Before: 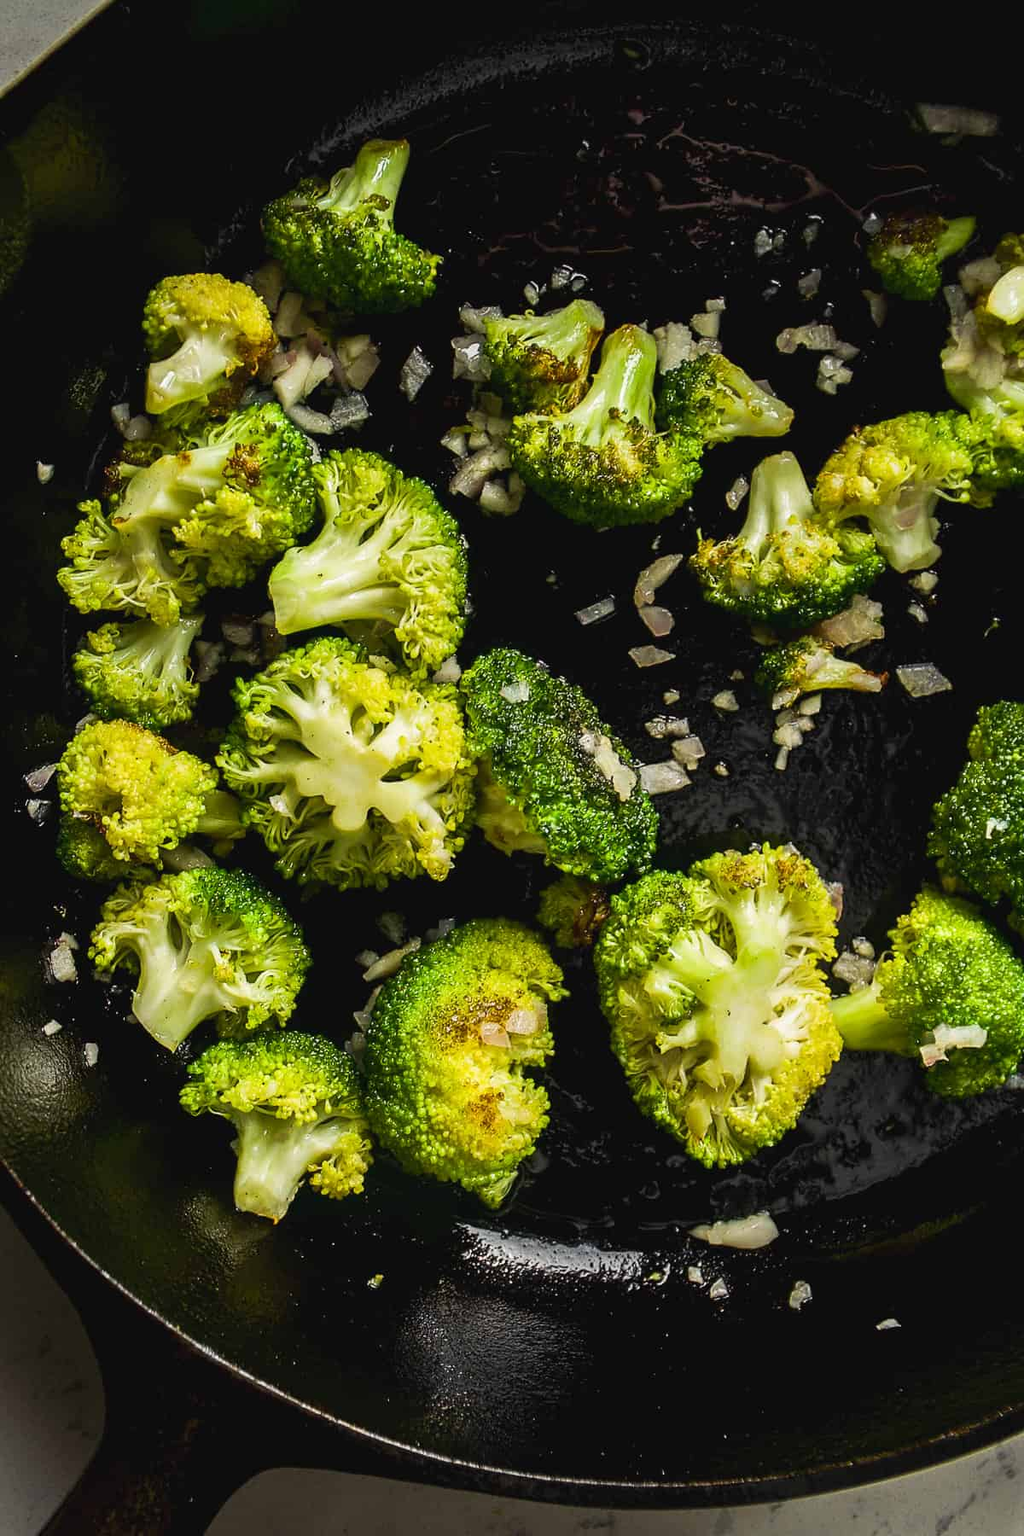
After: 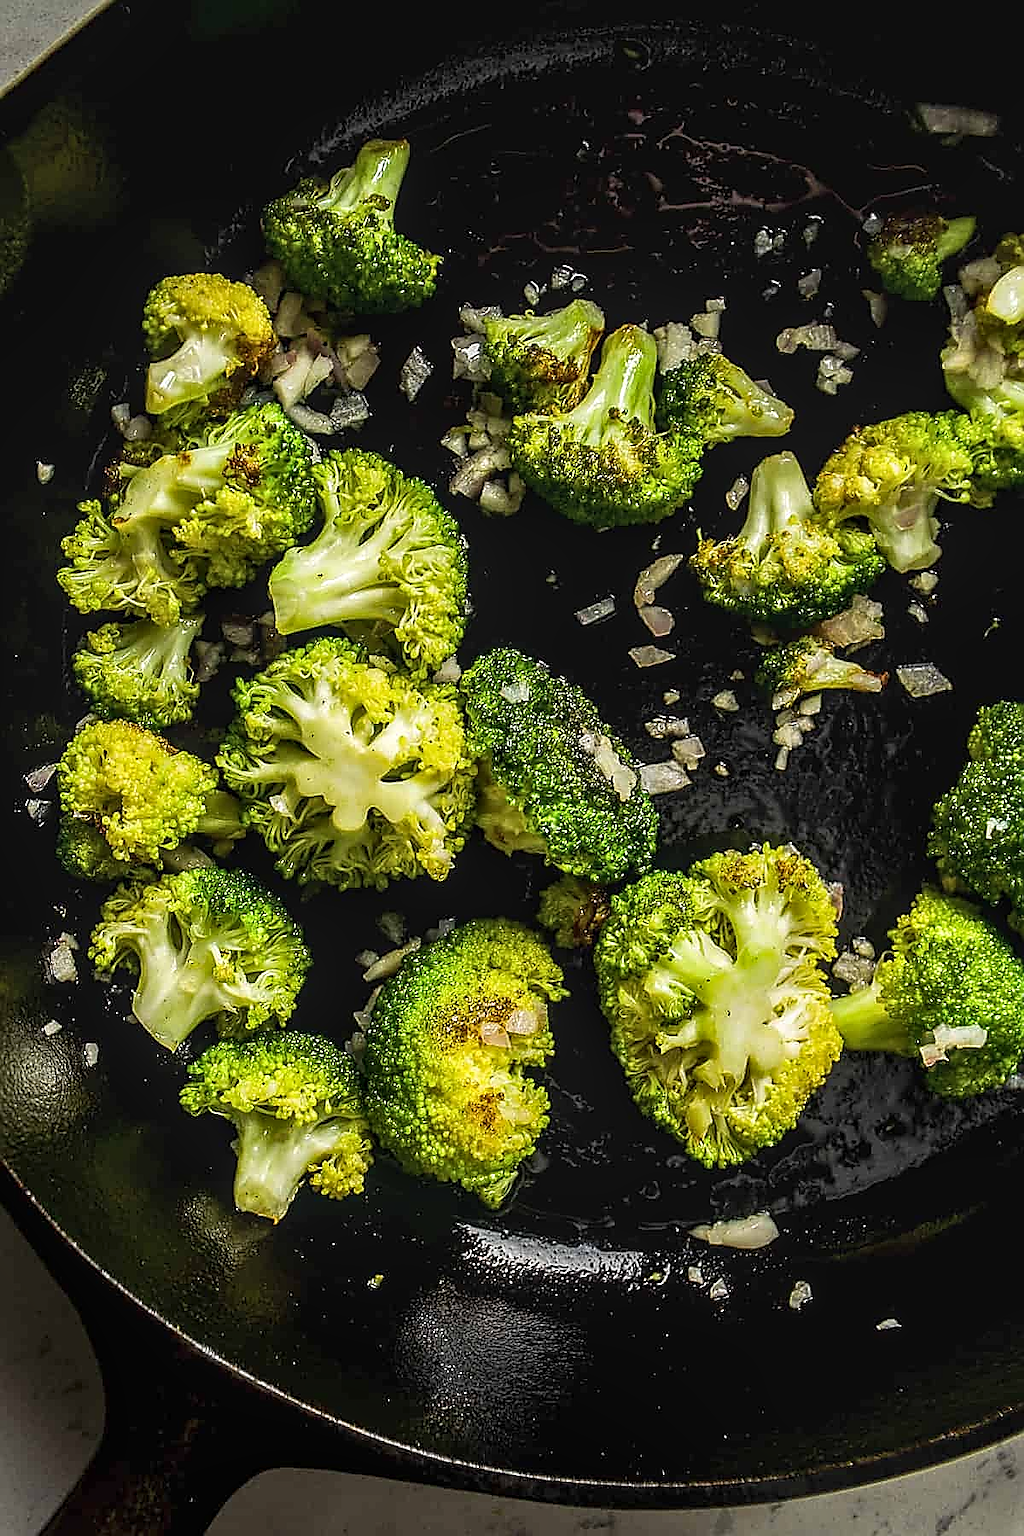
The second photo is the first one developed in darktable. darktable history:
local contrast: highlights 62%, detail 143%, midtone range 0.421
sharpen: radius 1.382, amount 1.238, threshold 0.628
